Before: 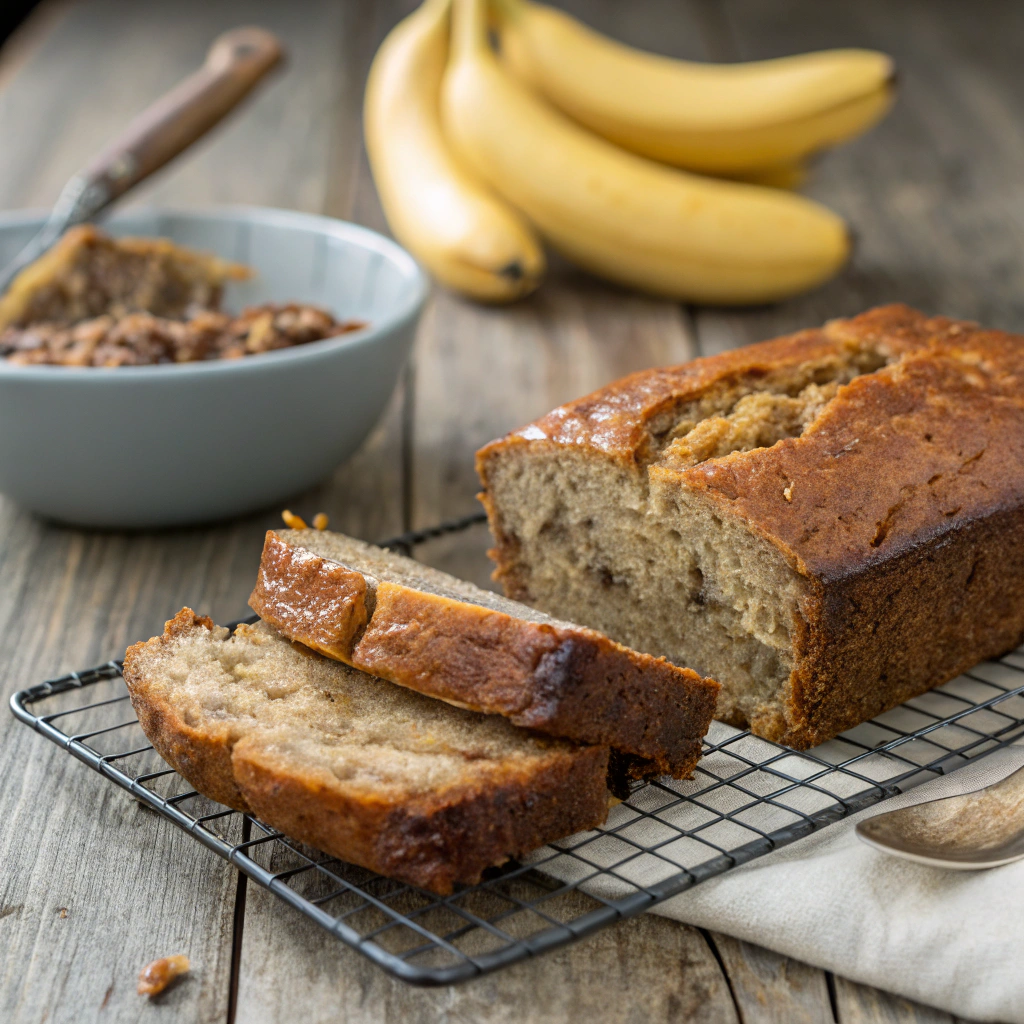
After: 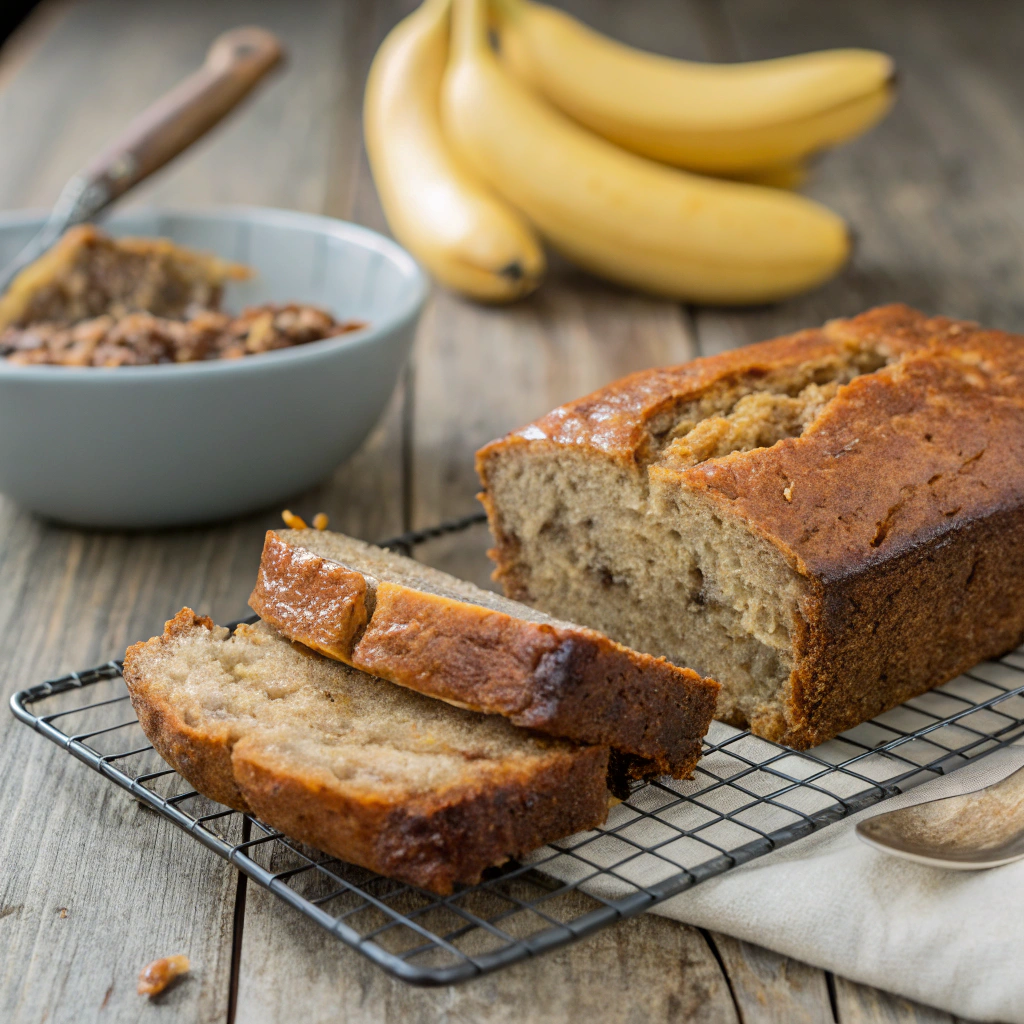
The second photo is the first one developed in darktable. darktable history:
base curve: curves: ch0 [(0, 0) (0.235, 0.266) (0.503, 0.496) (0.786, 0.72) (1, 1)]
